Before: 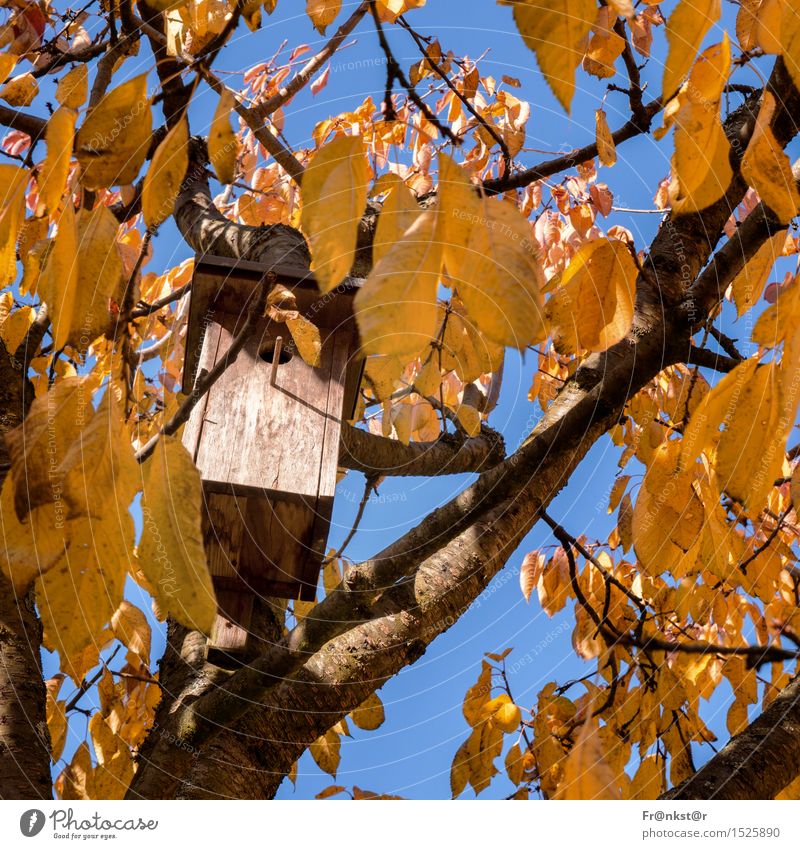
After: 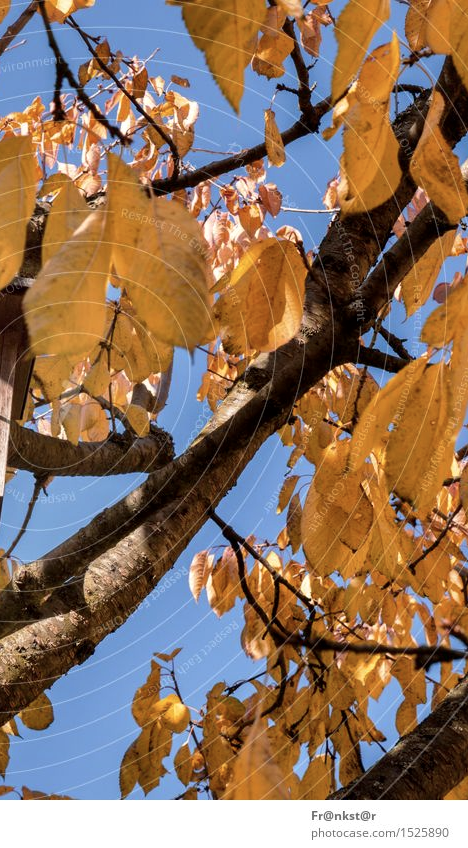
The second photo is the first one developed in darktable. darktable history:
local contrast: mode bilateral grid, contrast 20, coarseness 50, detail 120%, midtone range 0.2
color correction: saturation 0.85
crop: left 41.402%
